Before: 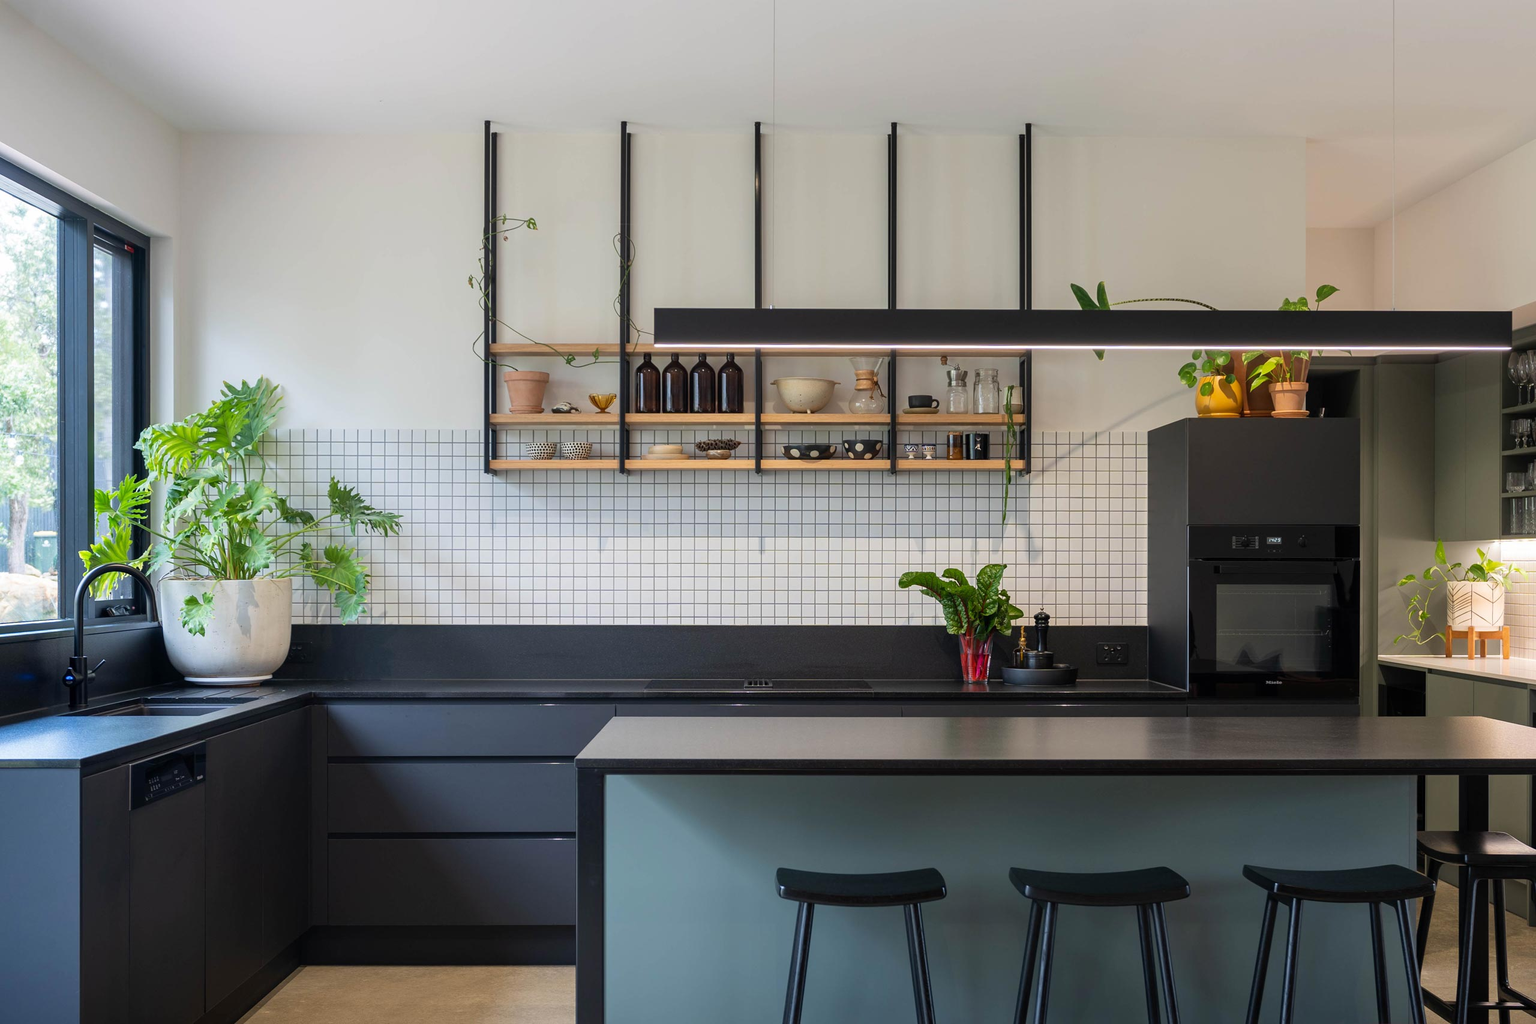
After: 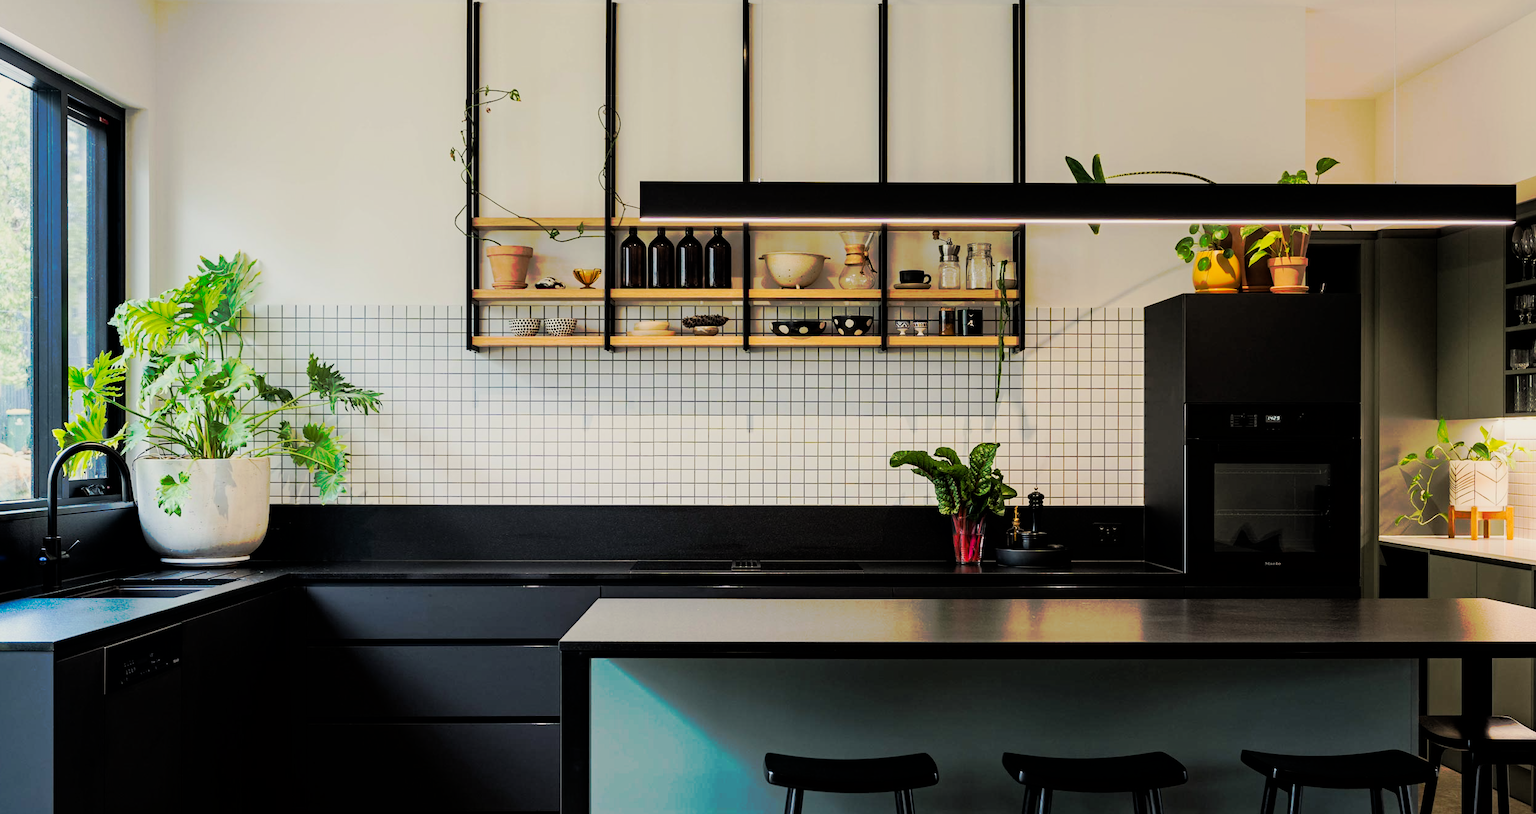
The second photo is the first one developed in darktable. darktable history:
crop and rotate: left 1.814%, top 12.818%, right 0.25%, bottom 9.225%
filmic rgb: black relative exposure -5 EV, hardness 2.88, contrast 1.3
haze removal: compatibility mode true, adaptive false
tone curve: curves: ch0 [(0, 0) (0.003, 0.003) (0.011, 0.011) (0.025, 0.024) (0.044, 0.043) (0.069, 0.067) (0.1, 0.096) (0.136, 0.131) (0.177, 0.171) (0.224, 0.217) (0.277, 0.267) (0.335, 0.324) (0.399, 0.385) (0.468, 0.452) (0.543, 0.632) (0.623, 0.697) (0.709, 0.766) (0.801, 0.839) (0.898, 0.917) (1, 1)], preserve colors none
white balance: red 1.029, blue 0.92
